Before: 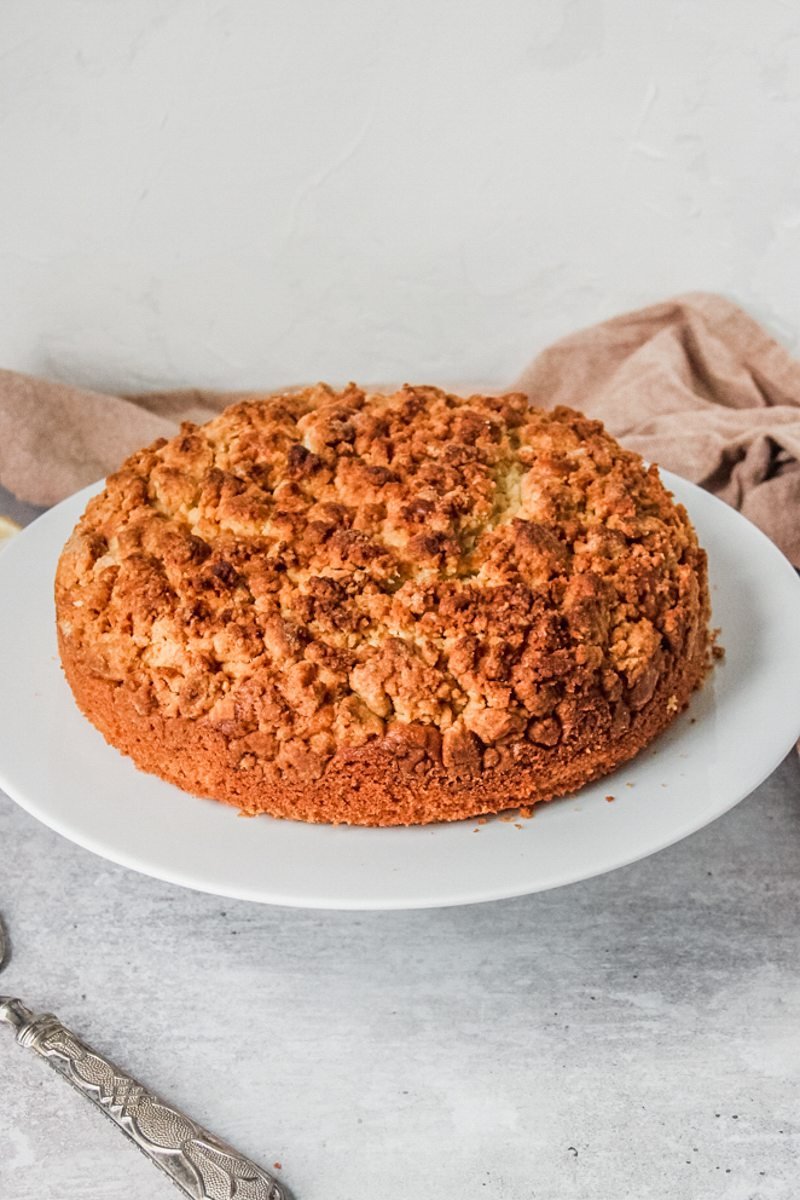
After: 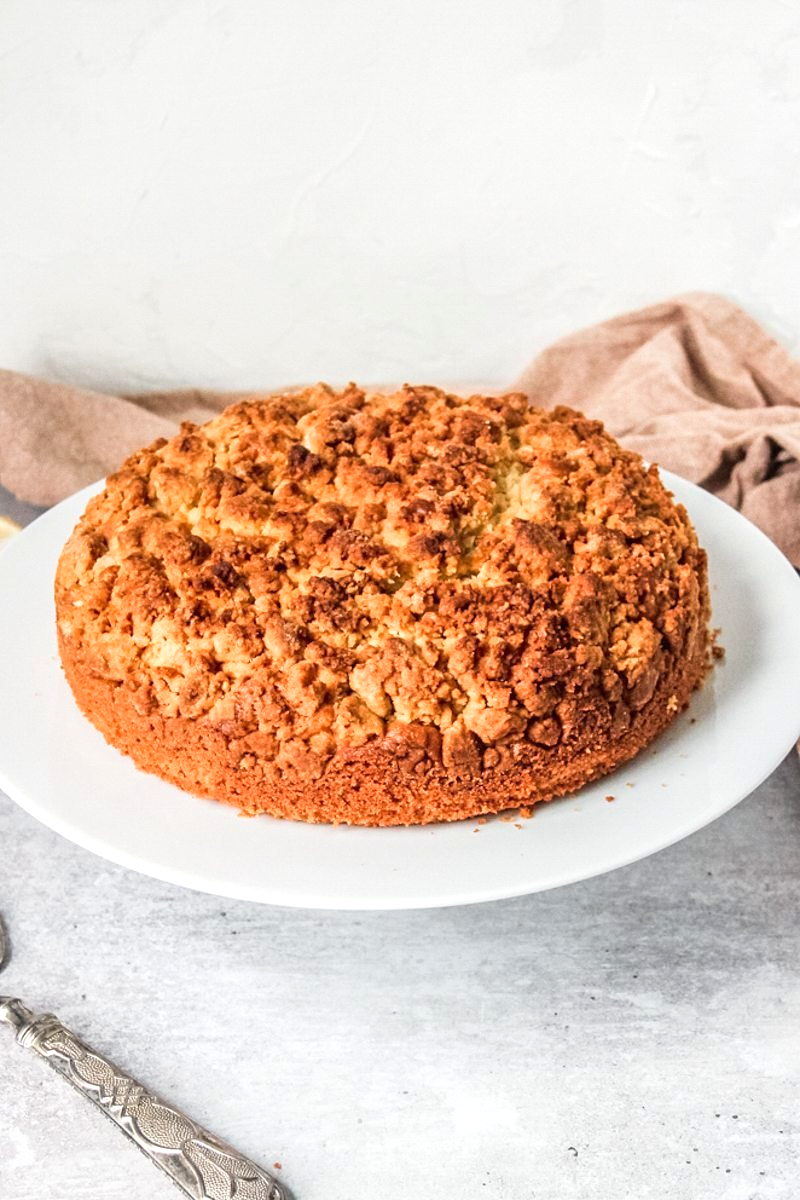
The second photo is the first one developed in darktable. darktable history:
exposure: exposure 0.4 EV, compensate highlight preservation false
contrast brightness saturation: contrast 0.1, brightness 0.02, saturation 0.02
